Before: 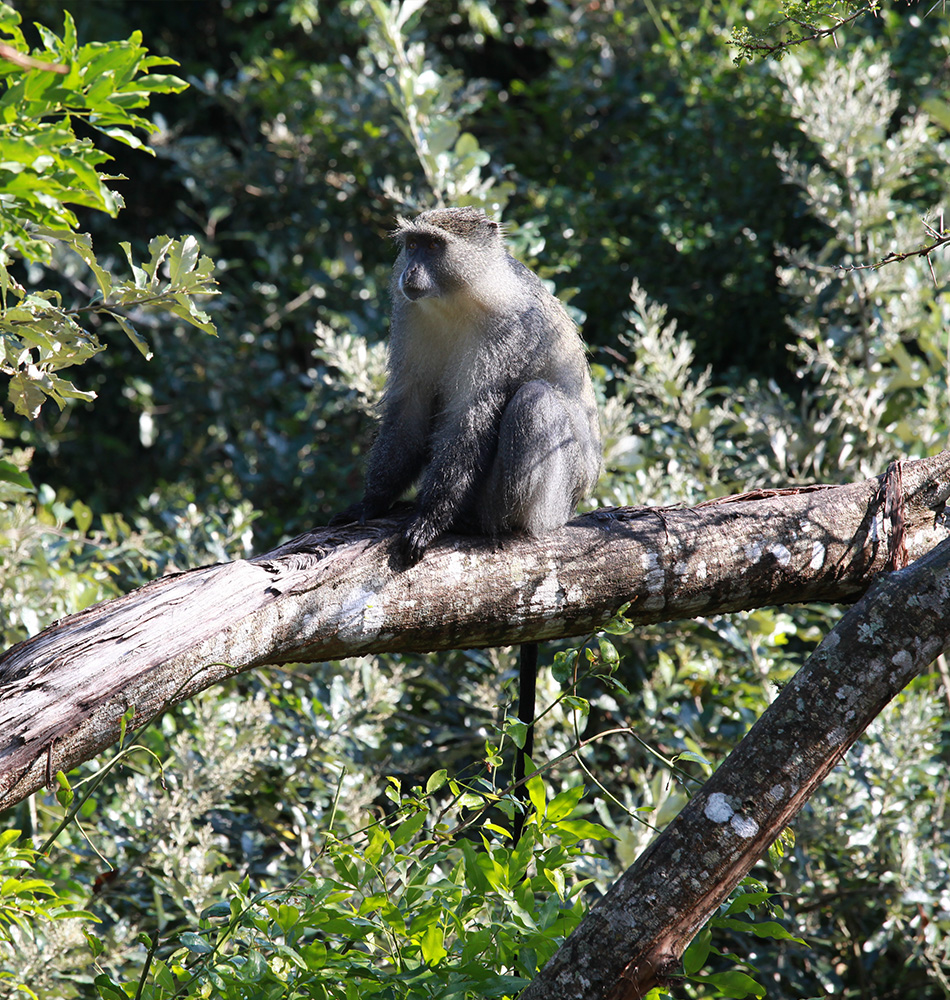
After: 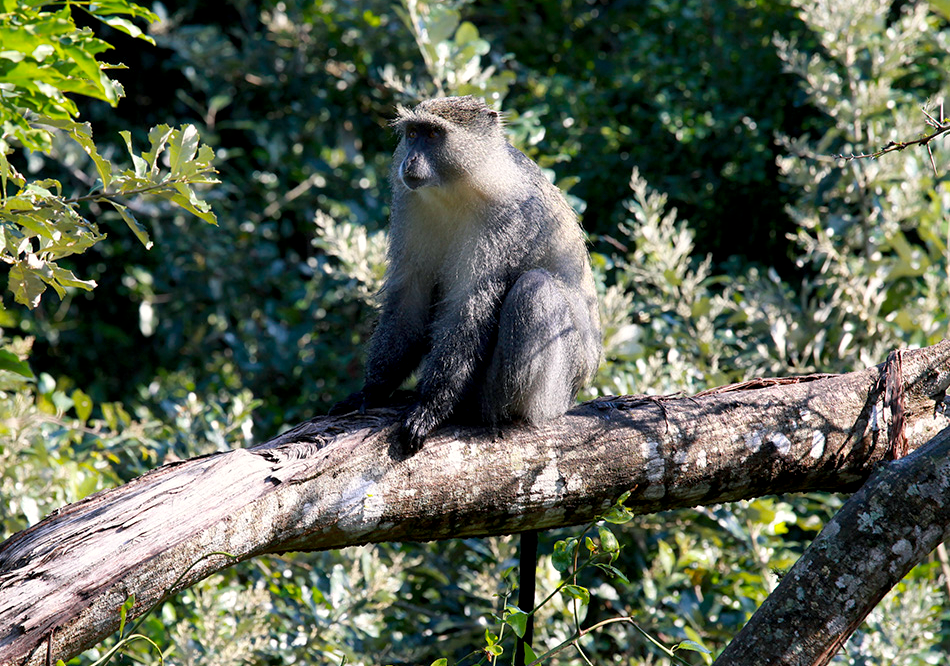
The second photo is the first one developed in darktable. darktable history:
local contrast: mode bilateral grid, contrast 20, coarseness 50, detail 120%, midtone range 0.2
color balance rgb: shadows lift › chroma 2%, shadows lift › hue 217.2°, power › hue 60°, highlights gain › chroma 1%, highlights gain › hue 69.6°, global offset › luminance -0.5%, perceptual saturation grading › global saturation 15%, global vibrance 15%
tone equalizer: on, module defaults
crop: top 11.166%, bottom 22.168%
